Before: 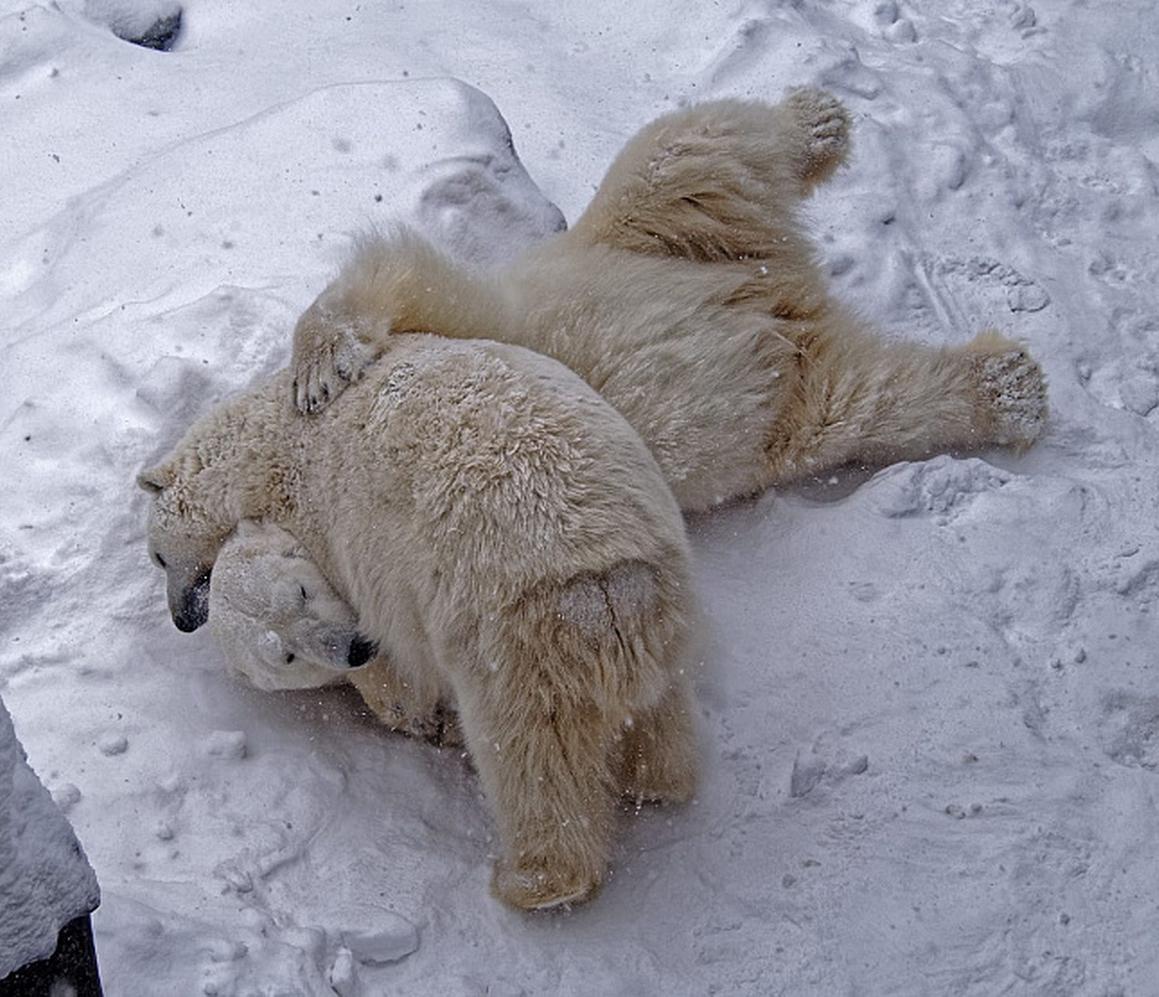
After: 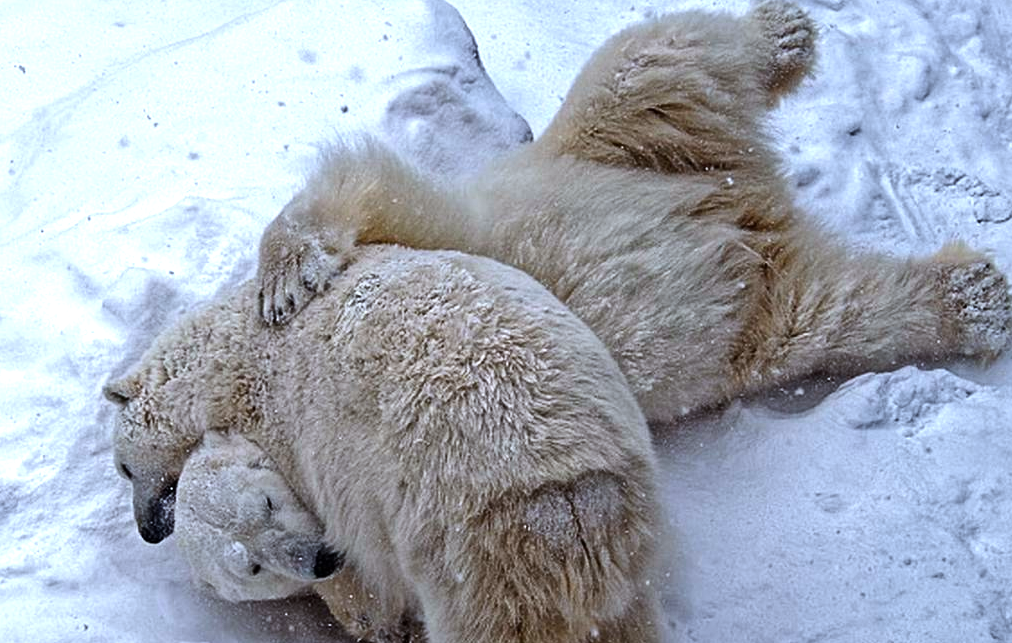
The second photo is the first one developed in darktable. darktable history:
color correction: highlights a* -4.18, highlights b* -10.81
color balance: output saturation 120%
crop: left 3.015%, top 8.969%, right 9.647%, bottom 26.457%
tone equalizer: -8 EV -0.75 EV, -7 EV -0.7 EV, -6 EV -0.6 EV, -5 EV -0.4 EV, -3 EV 0.4 EV, -2 EV 0.6 EV, -1 EV 0.7 EV, +0 EV 0.75 EV, edges refinement/feathering 500, mask exposure compensation -1.57 EV, preserve details no
